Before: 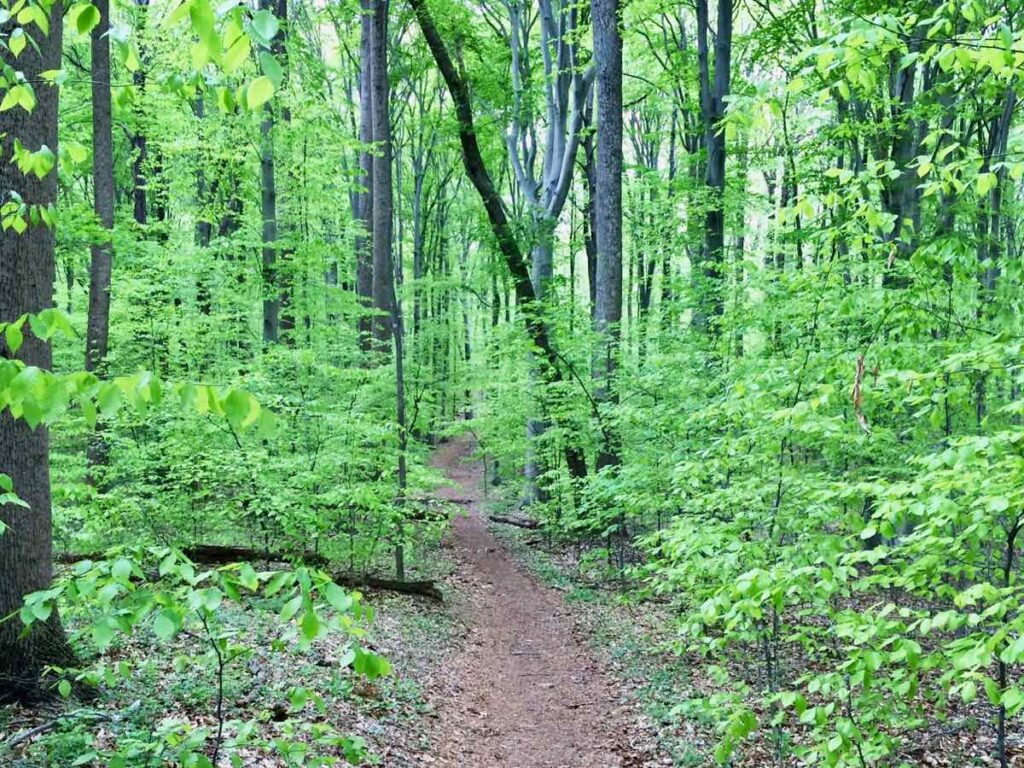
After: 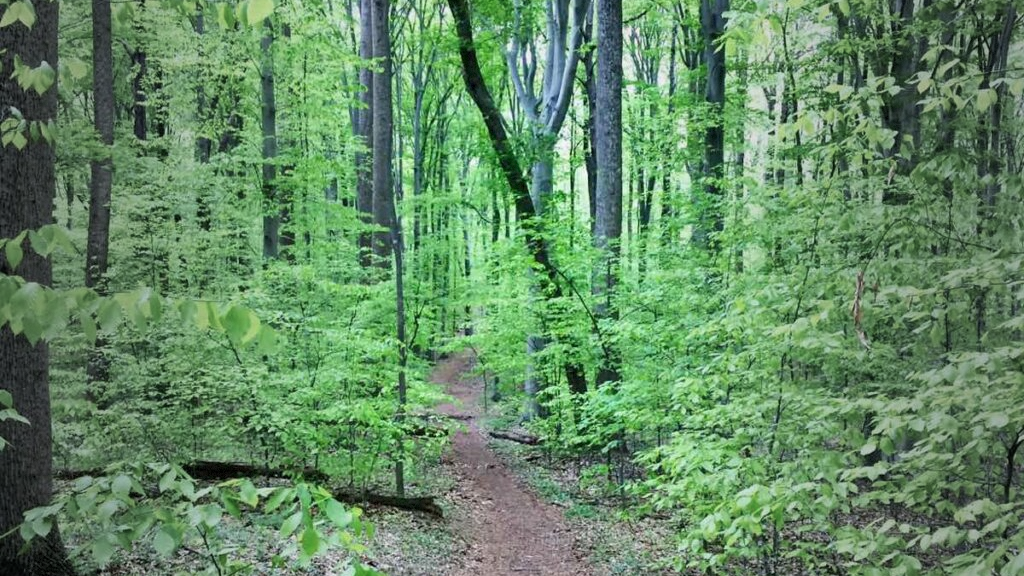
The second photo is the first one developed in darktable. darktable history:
vignetting: fall-off start 17.25%, fall-off radius 137.77%, width/height ratio 0.618, shape 0.596, dithering 8-bit output
crop: top 11.05%, bottom 13.936%
